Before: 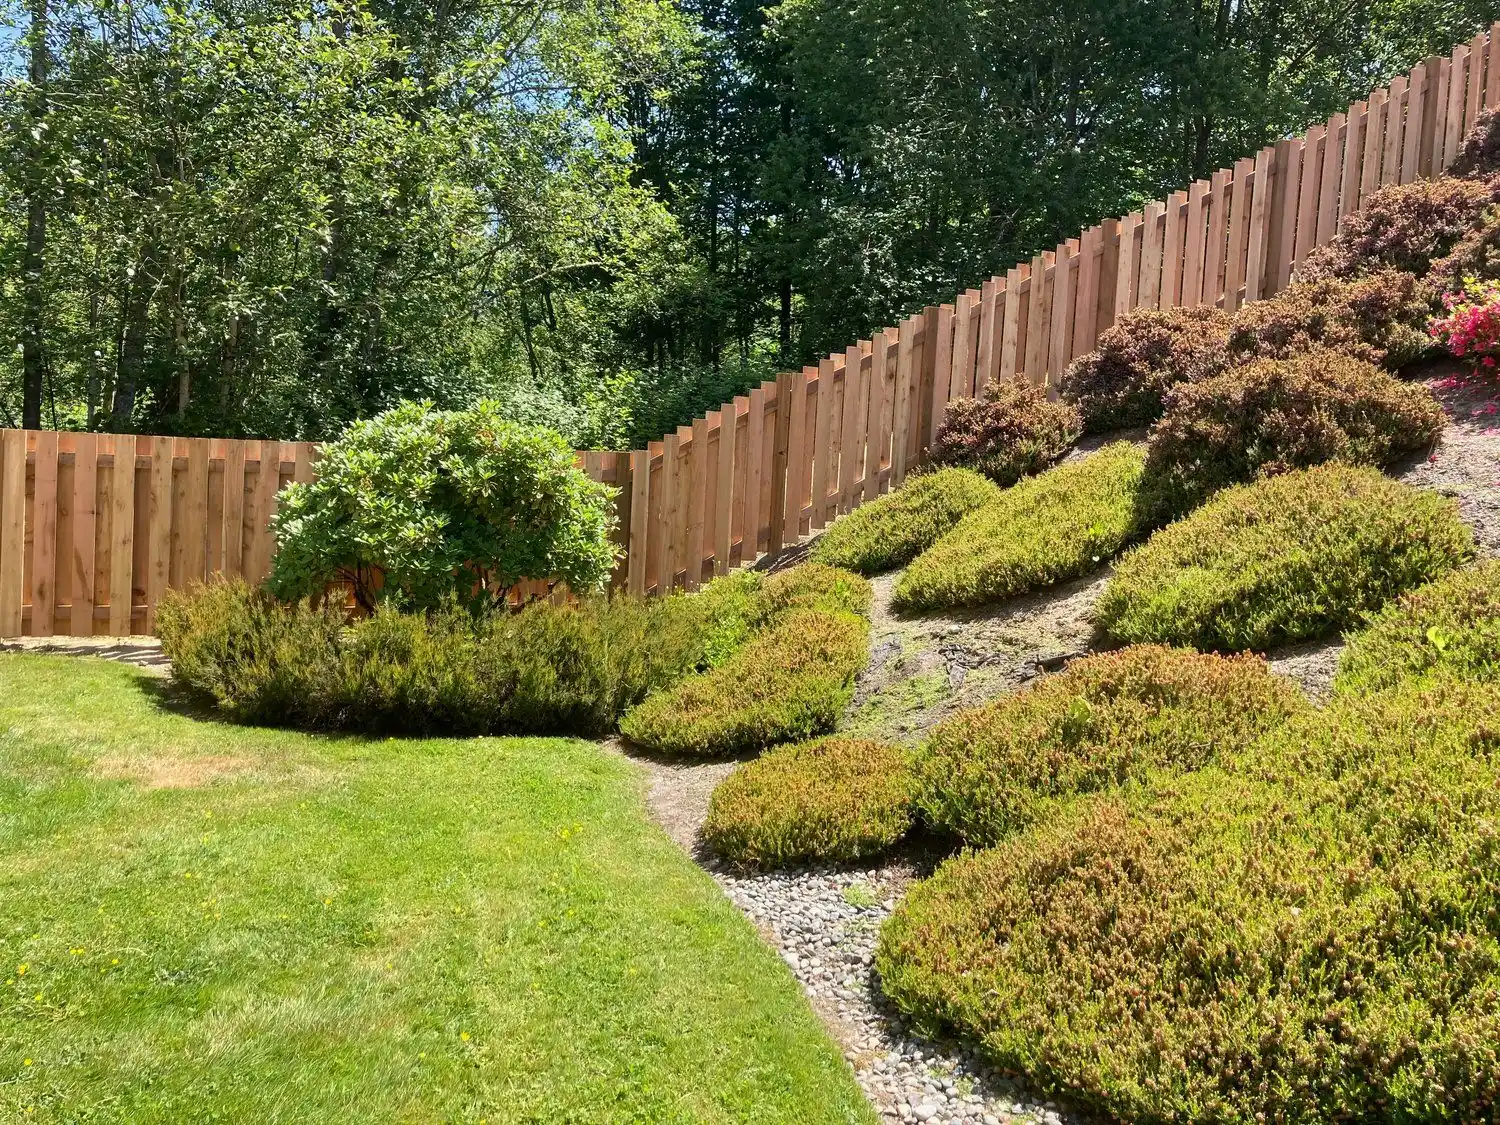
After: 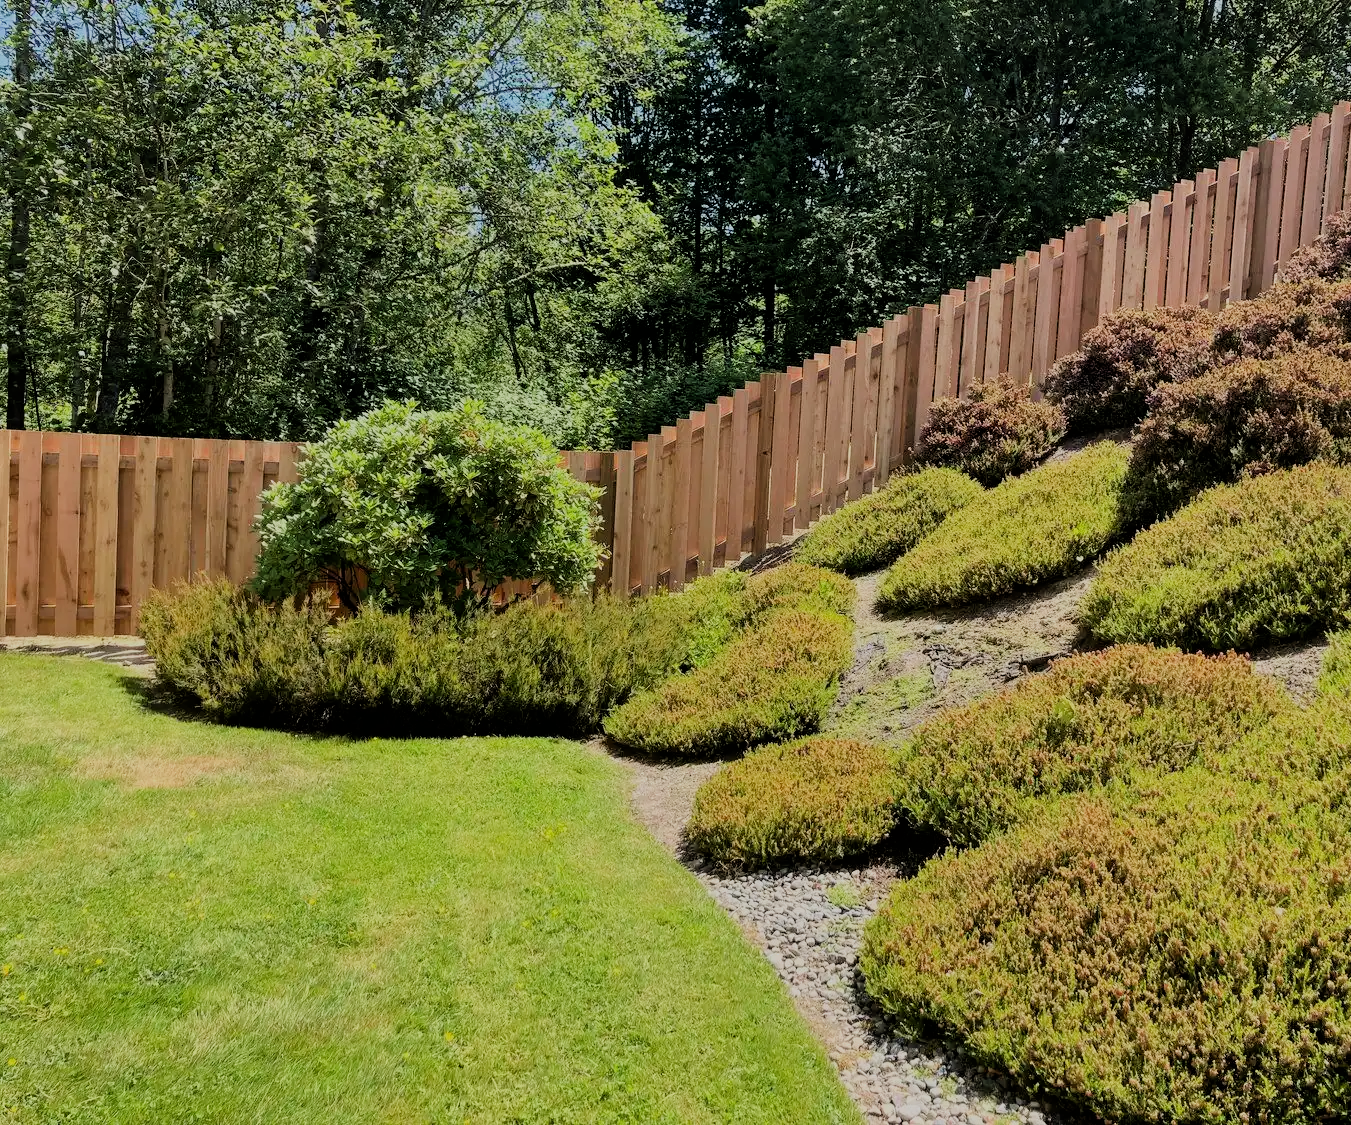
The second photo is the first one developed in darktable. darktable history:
filmic rgb: black relative exposure -6.15 EV, white relative exposure 6.96 EV, hardness 2.23, color science v6 (2022)
crop and rotate: left 1.088%, right 8.807%
